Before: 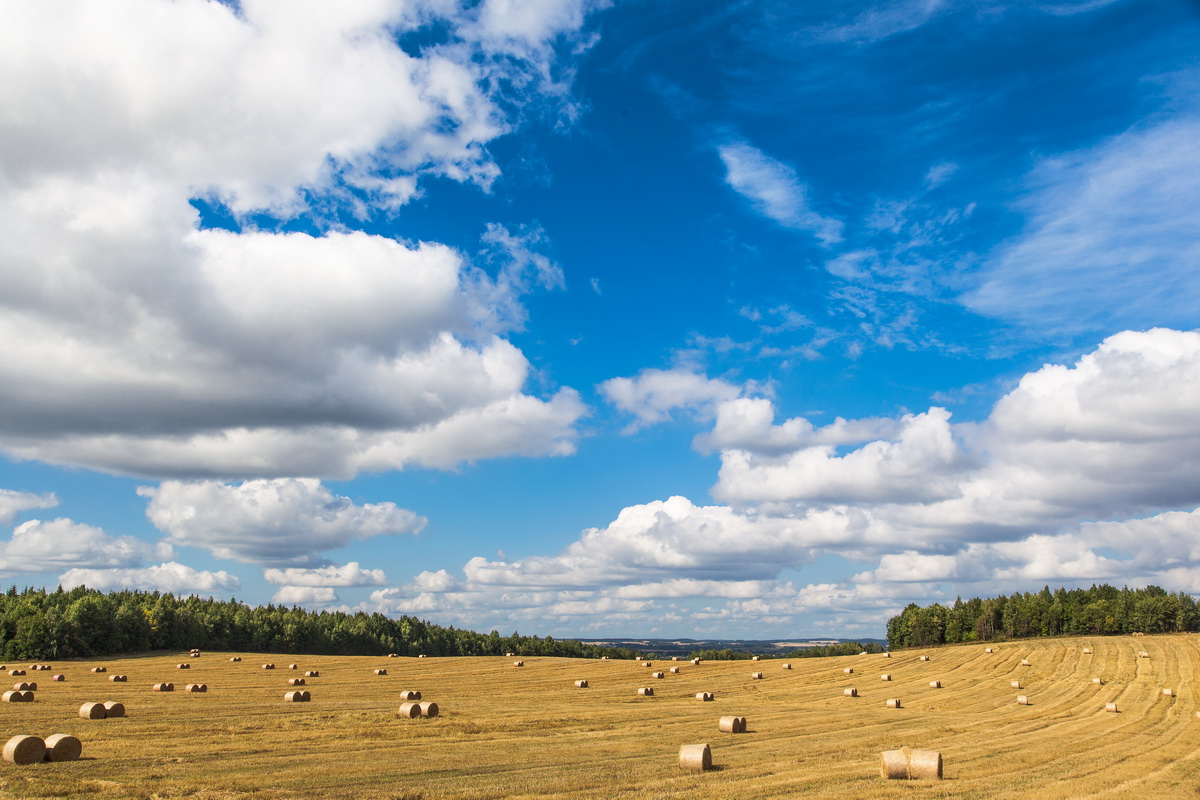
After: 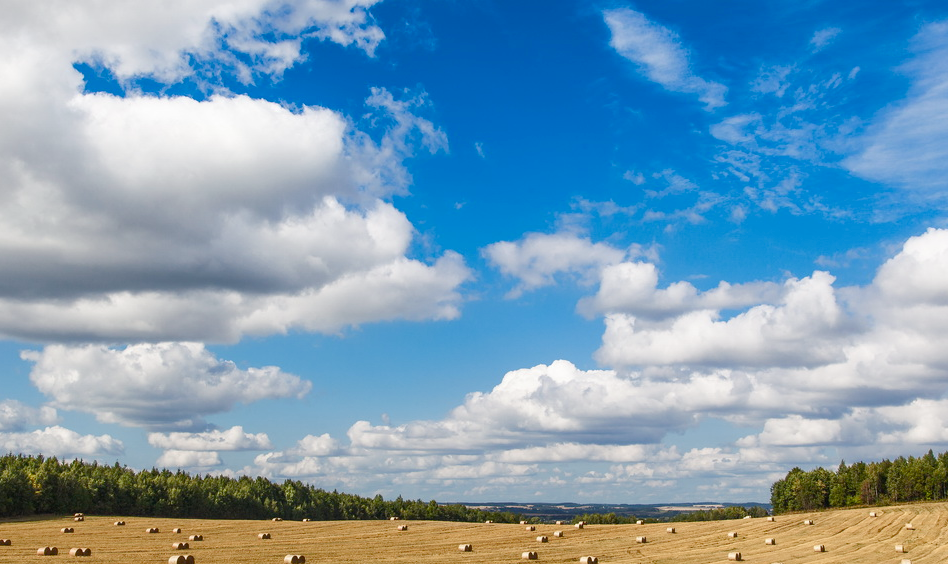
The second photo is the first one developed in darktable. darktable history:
crop: left 9.719%, top 17.111%, right 11.205%, bottom 12.322%
color balance rgb: perceptual saturation grading › global saturation 20%, perceptual saturation grading › highlights -50.311%, perceptual saturation grading › shadows 30.212%
